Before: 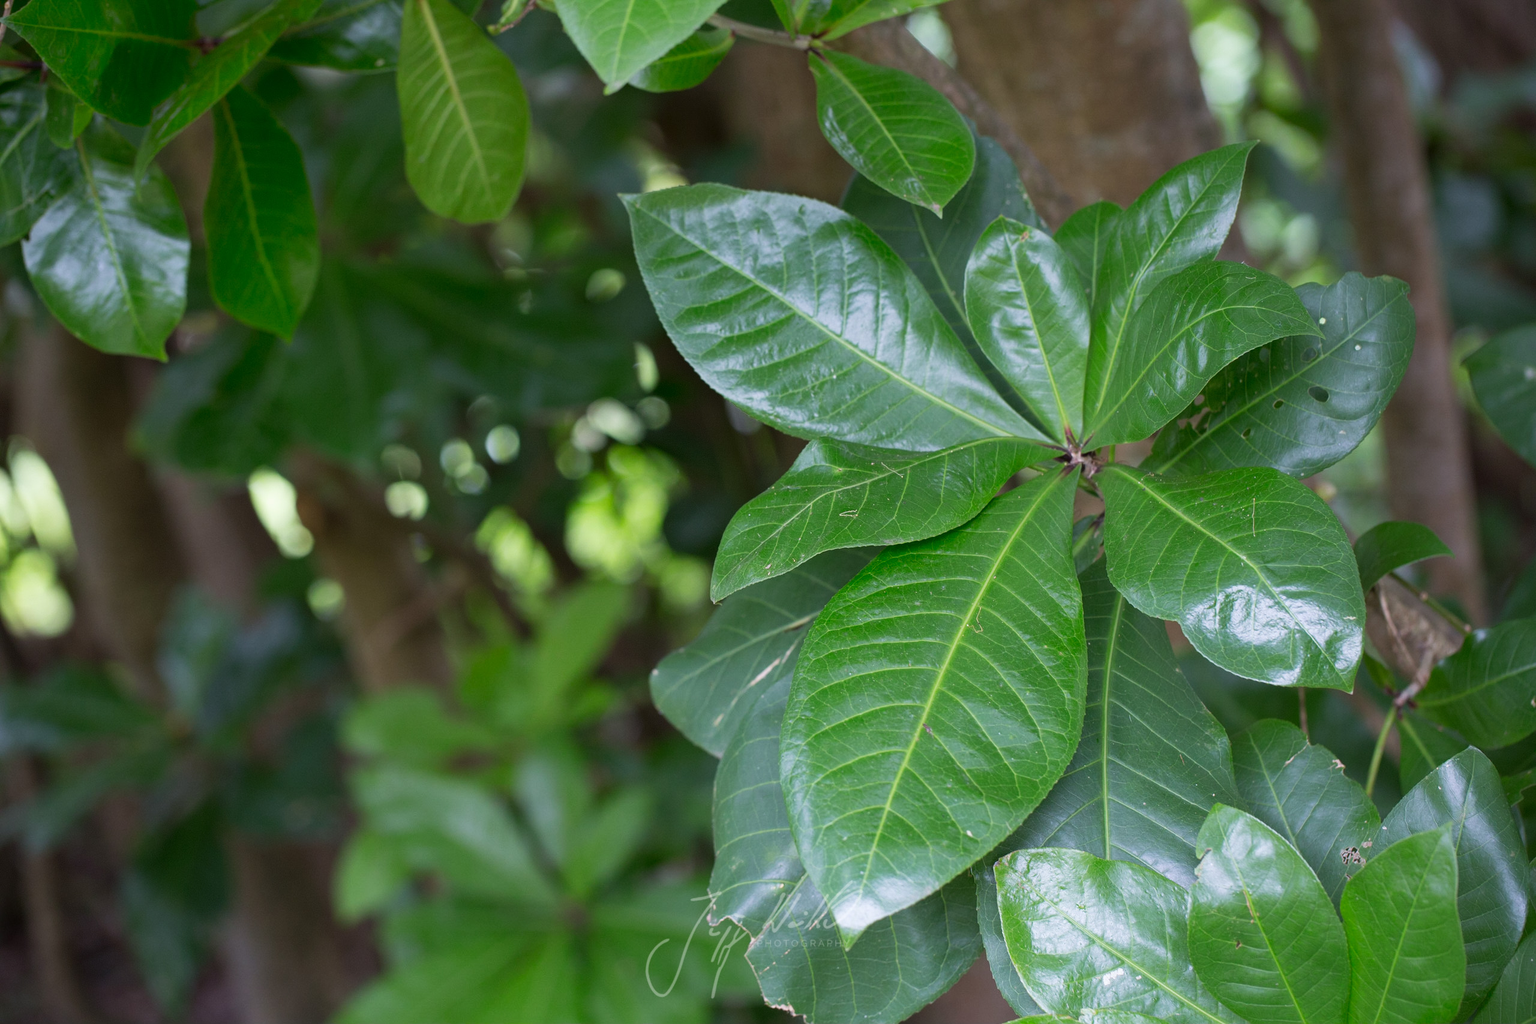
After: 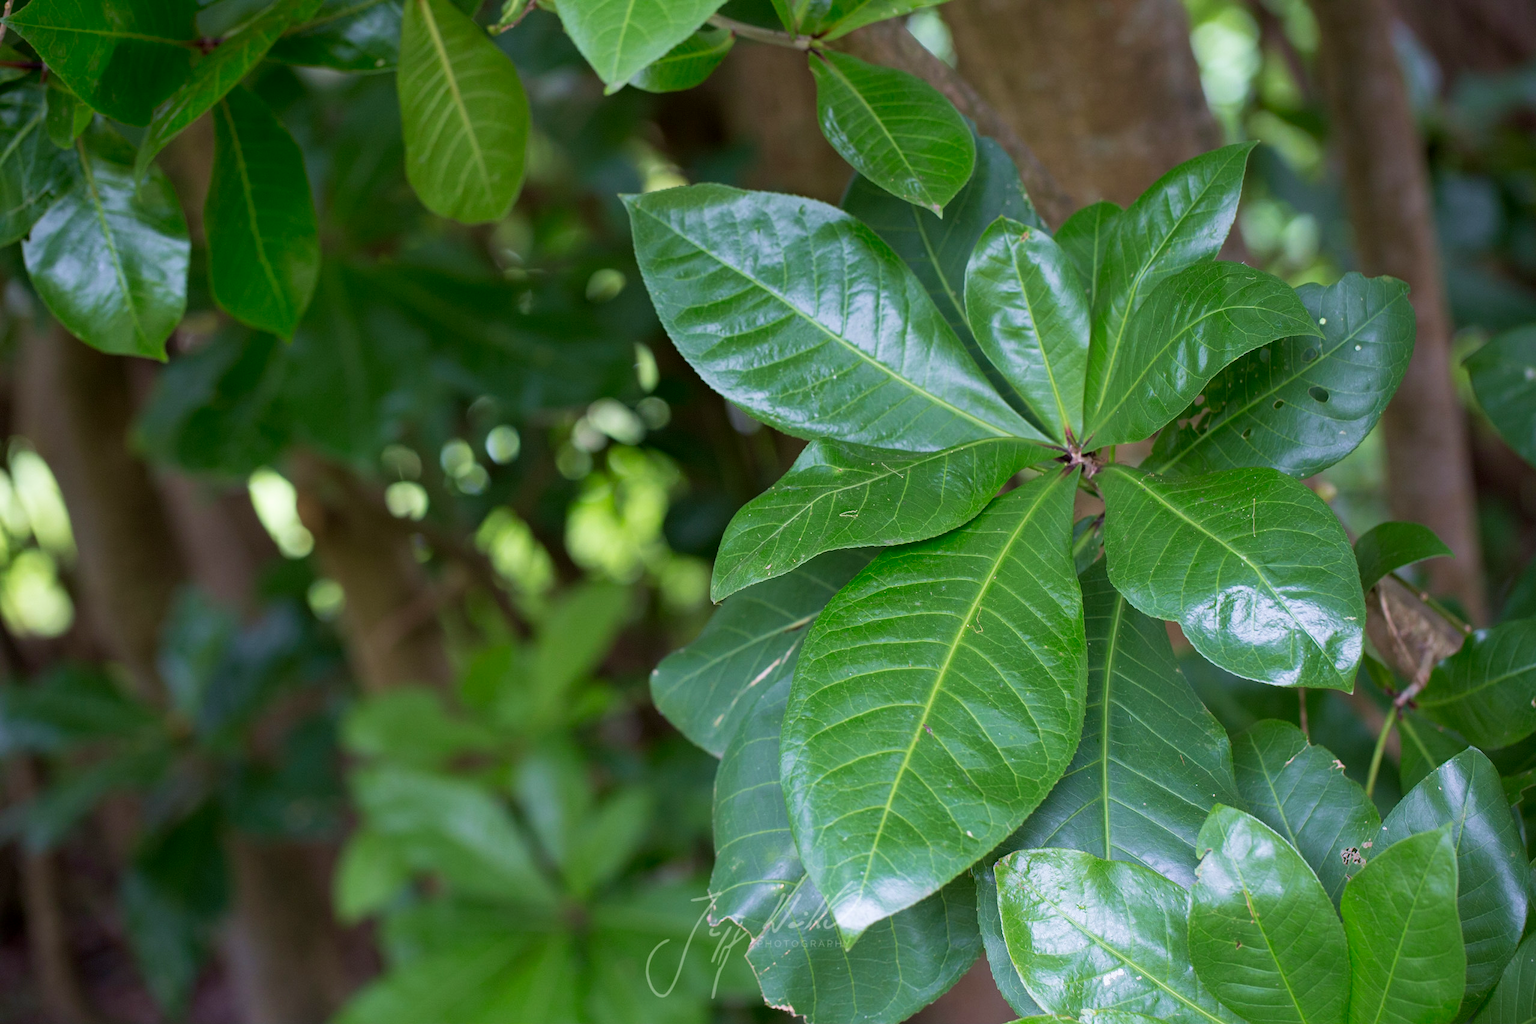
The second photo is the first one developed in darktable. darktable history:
velvia: on, module defaults
exposure: black level correction 0.004, exposure 0.014 EV, compensate highlight preservation false
bloom: size 9%, threshold 100%, strength 7%
